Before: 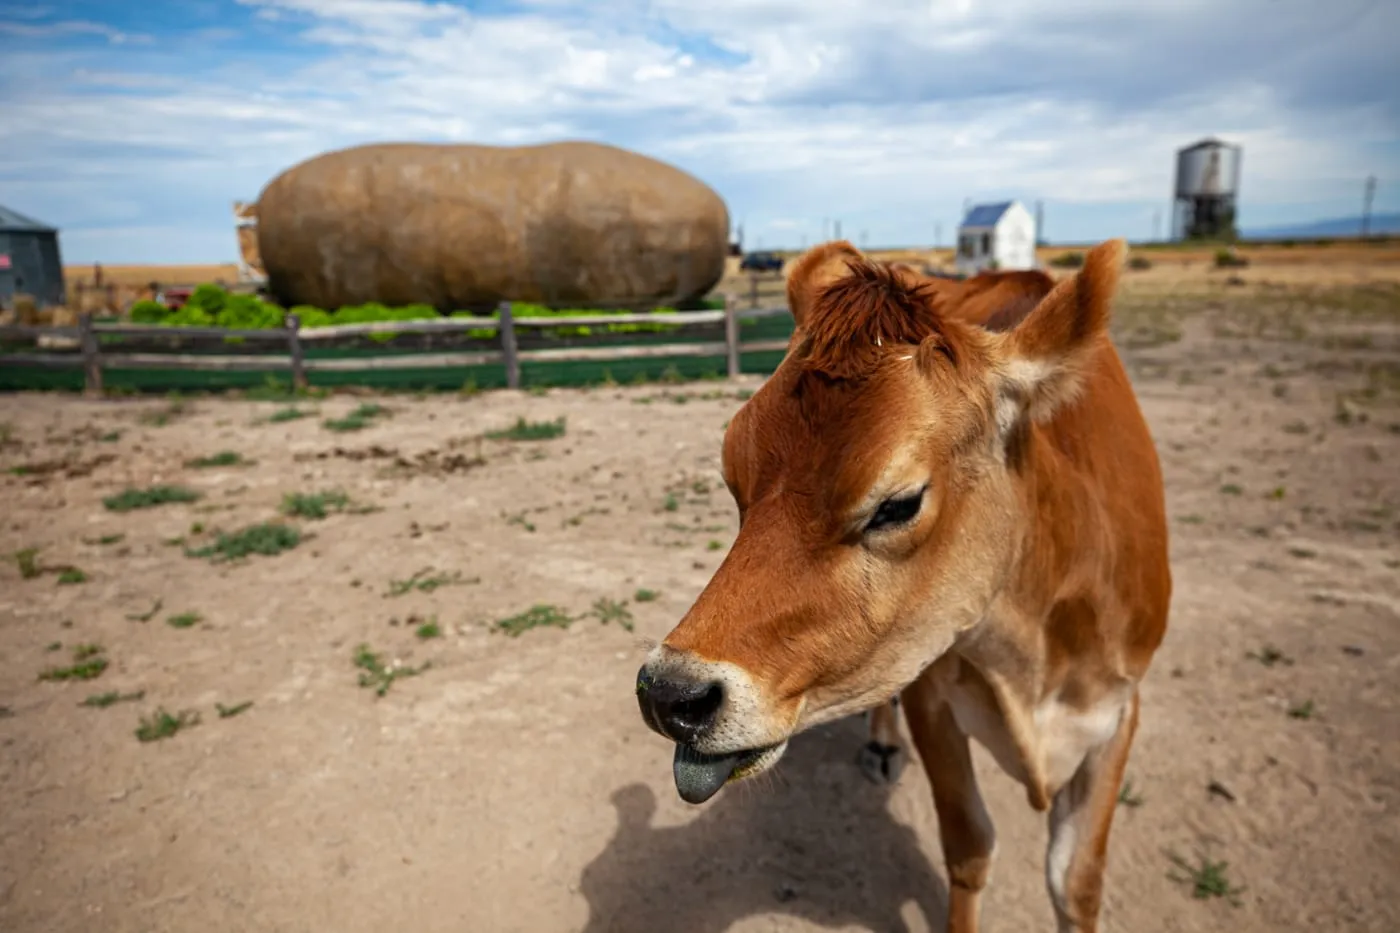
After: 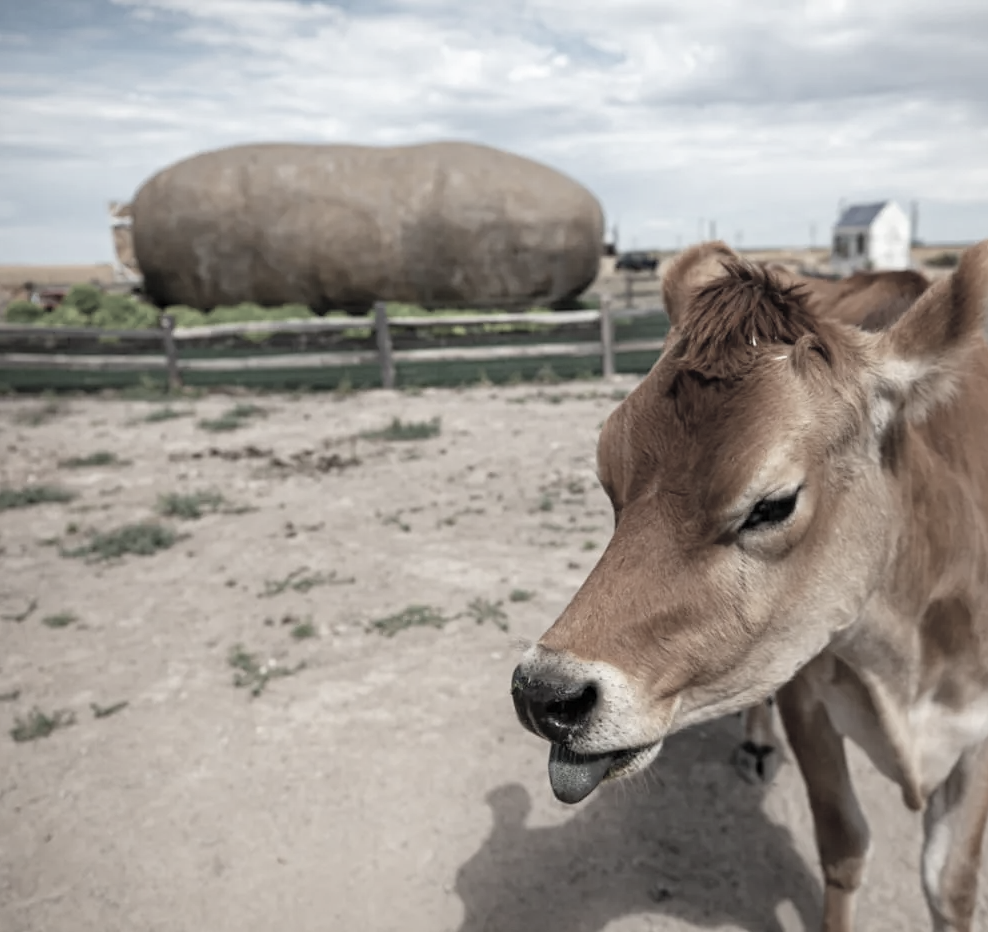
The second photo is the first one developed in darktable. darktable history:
crop and rotate: left 9.039%, right 20.326%
color zones: curves: ch1 [(0, 0.153) (0.143, 0.15) (0.286, 0.151) (0.429, 0.152) (0.571, 0.152) (0.714, 0.151) (0.857, 0.151) (1, 0.153)]
contrast brightness saturation: brightness 0.116
